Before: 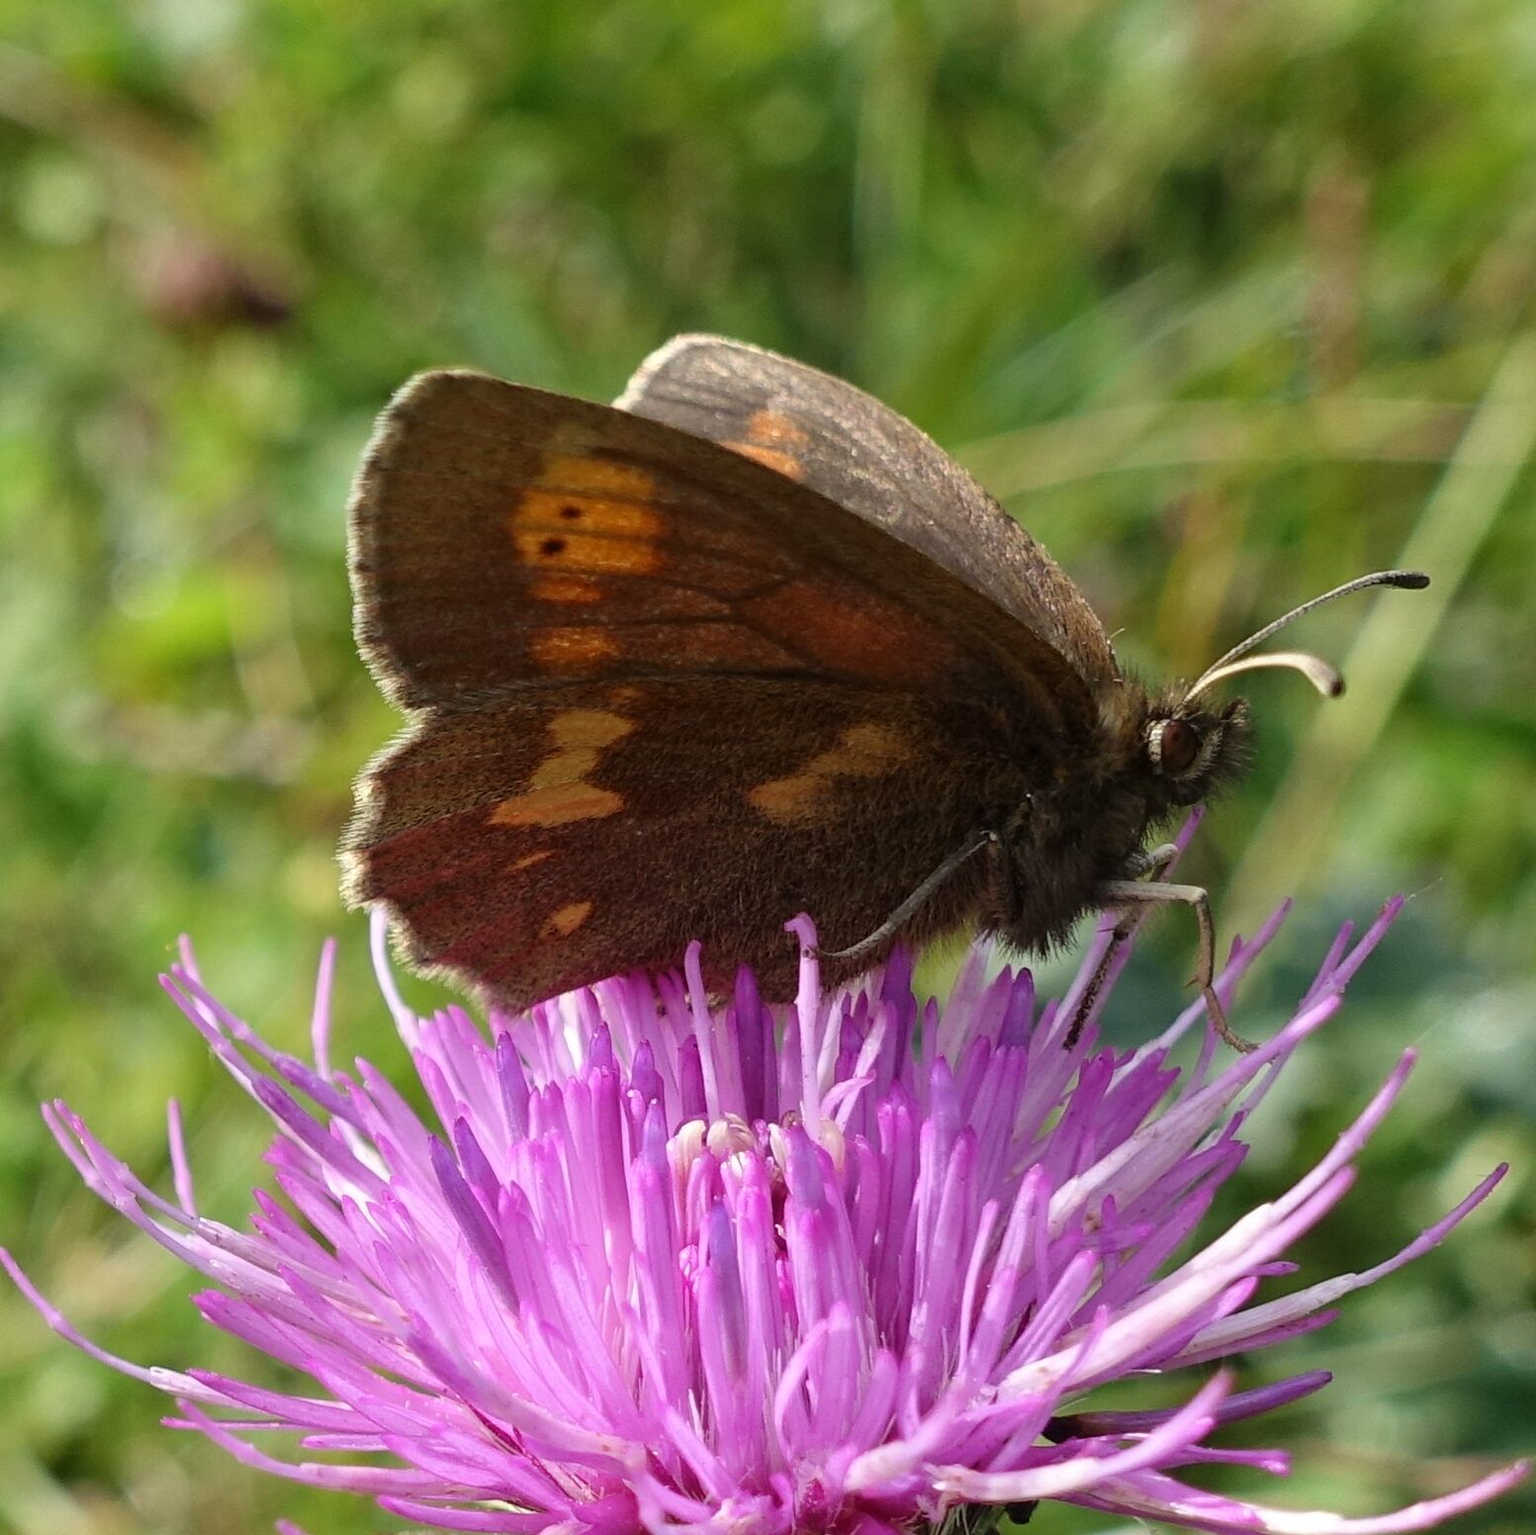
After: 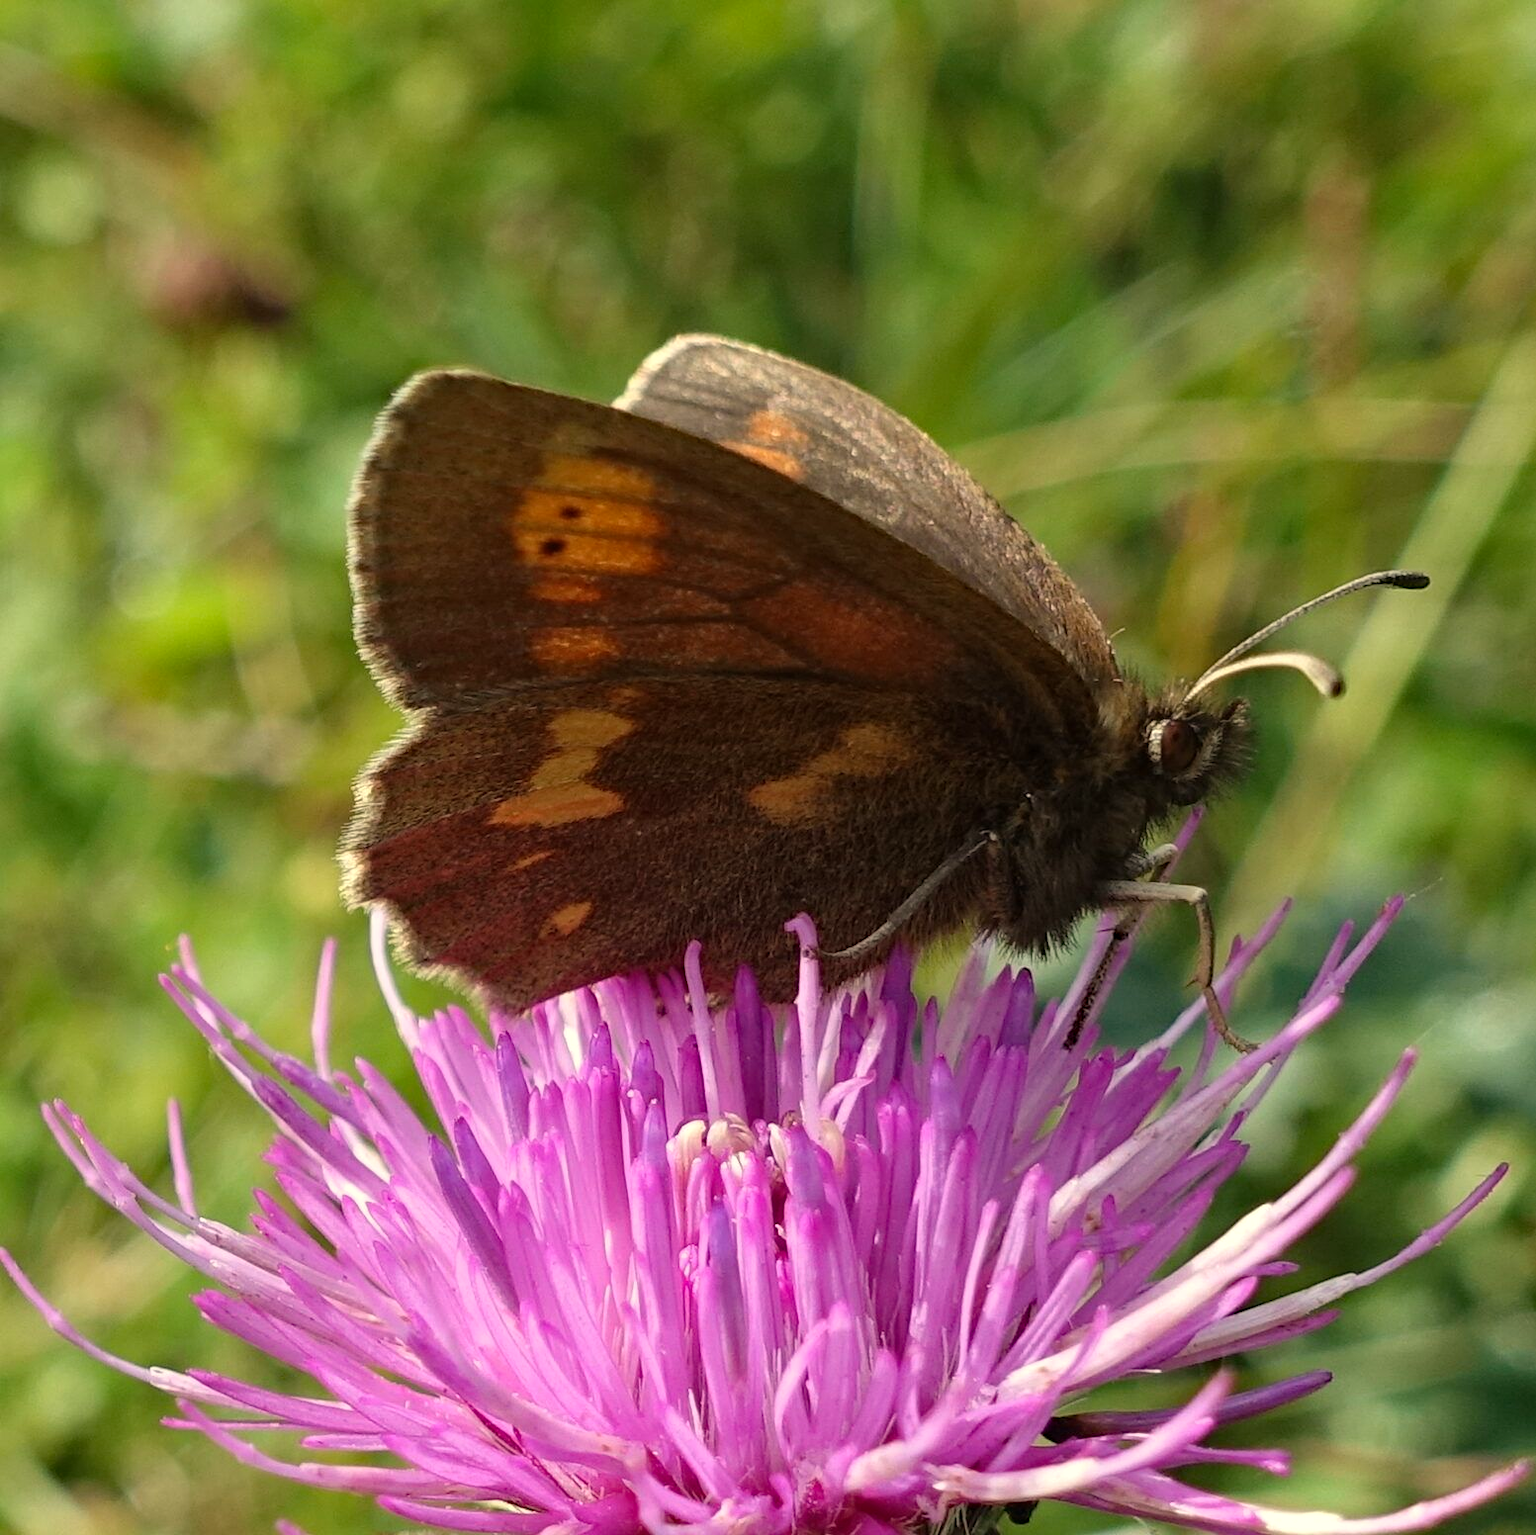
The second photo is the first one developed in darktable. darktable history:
white balance: red 1.045, blue 0.932
haze removal: compatibility mode true, adaptive false
